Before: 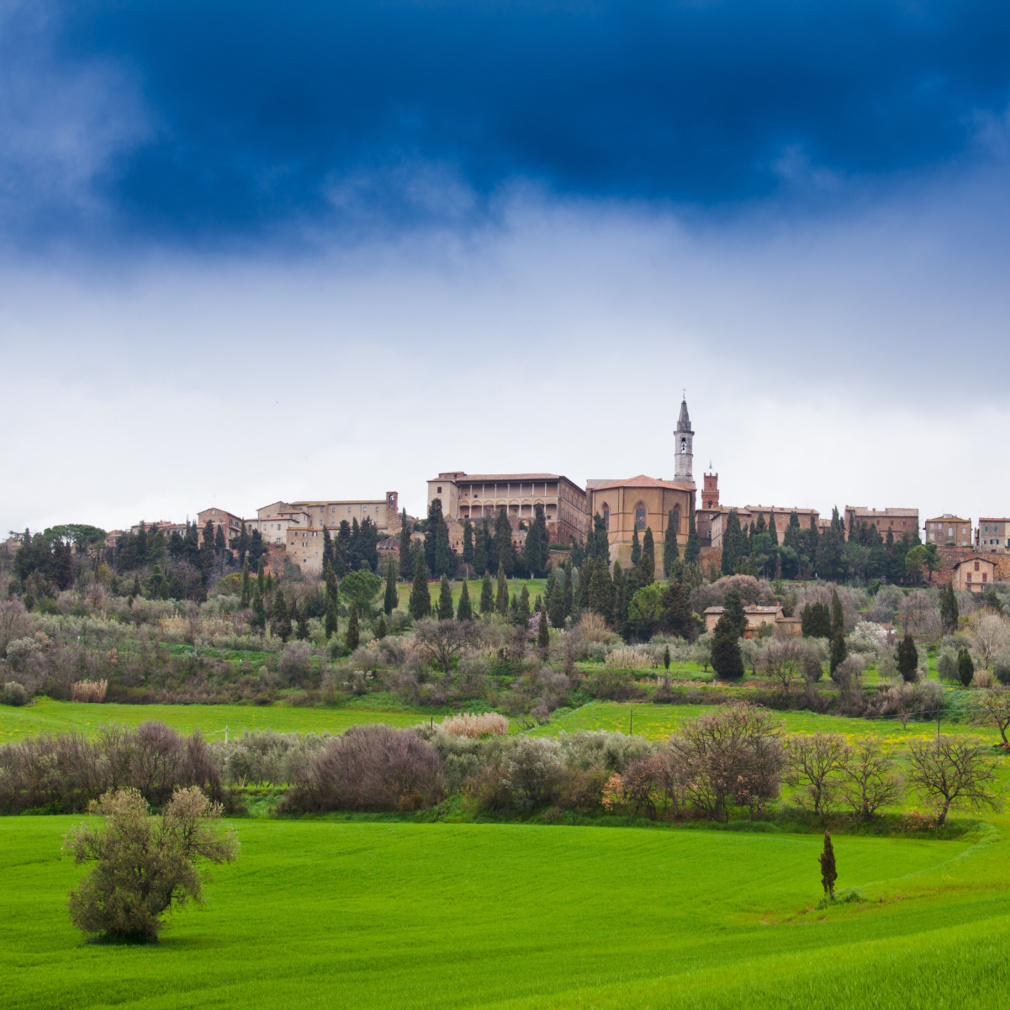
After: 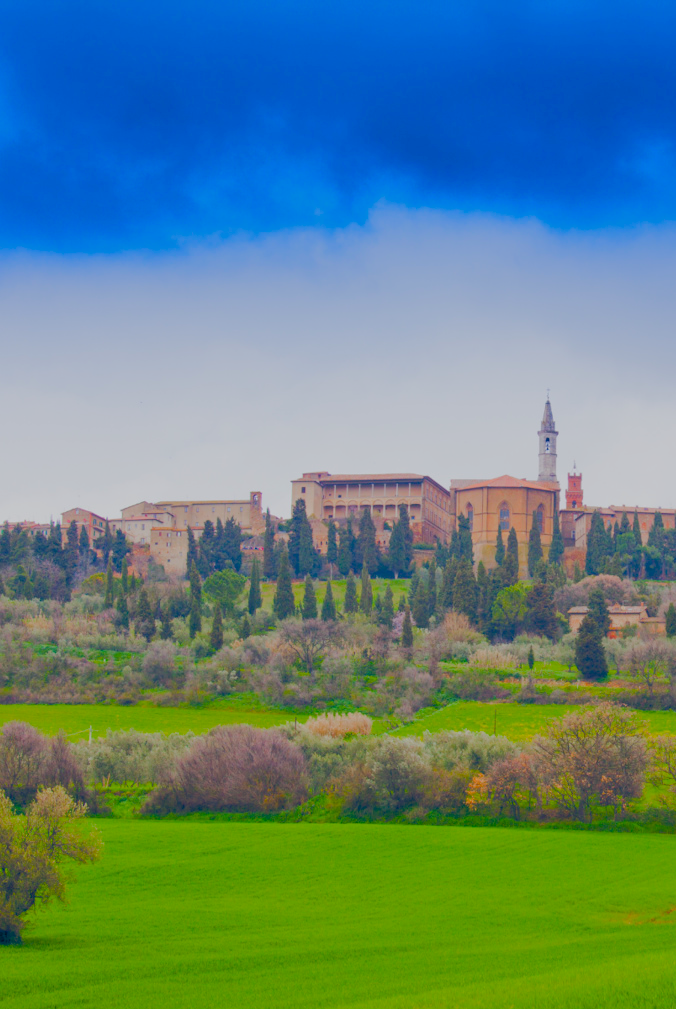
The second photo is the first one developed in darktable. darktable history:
crop and rotate: left 13.552%, right 19.463%
color balance rgb: global offset › chroma 0.142%, global offset › hue 253.78°, perceptual saturation grading › global saturation 38.973%, perceptual saturation grading › highlights -24.988%, perceptual saturation grading › mid-tones 34.598%, perceptual saturation grading › shadows 35.066%, perceptual brilliance grading › mid-tones 9.222%, perceptual brilliance grading › shadows 15.74%, contrast -29.936%
